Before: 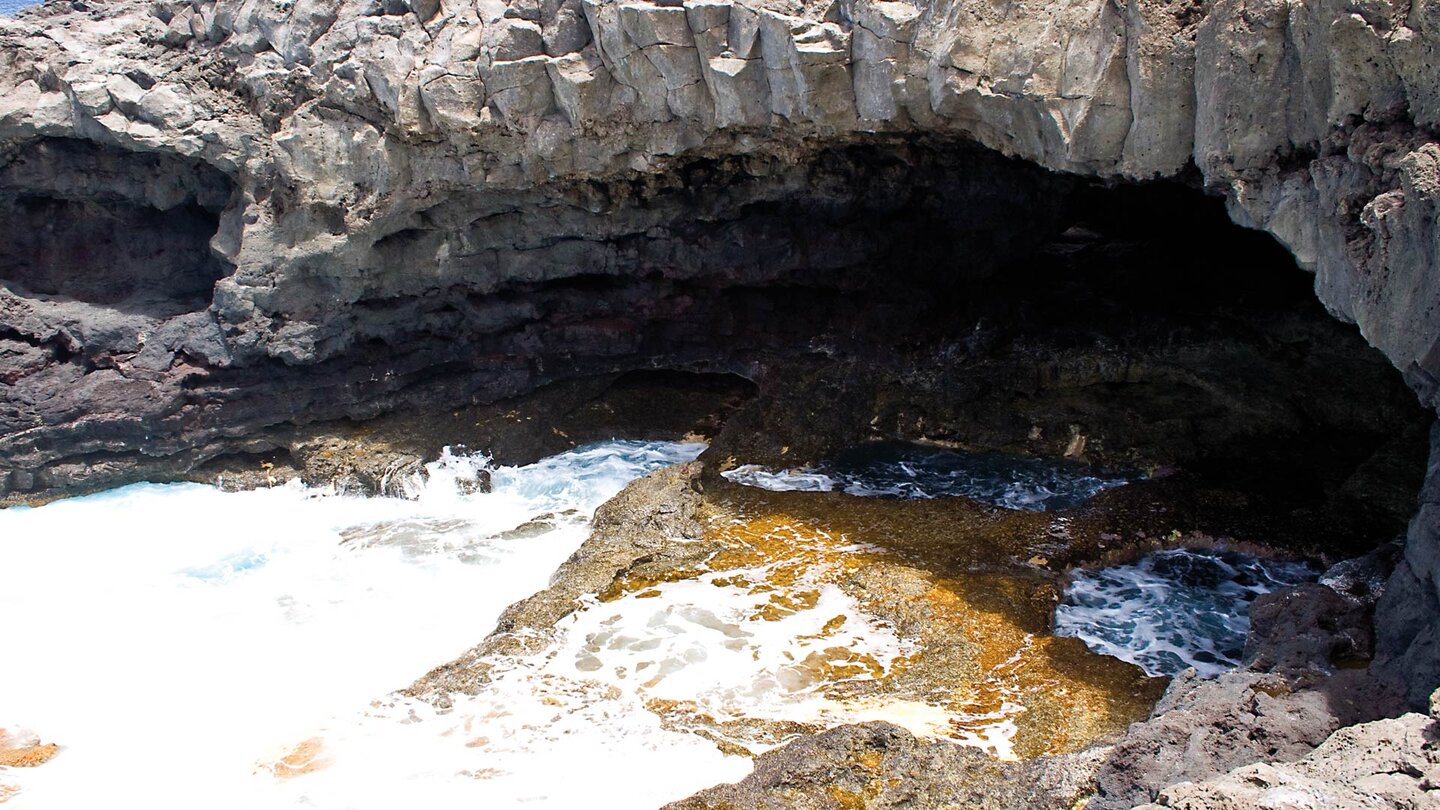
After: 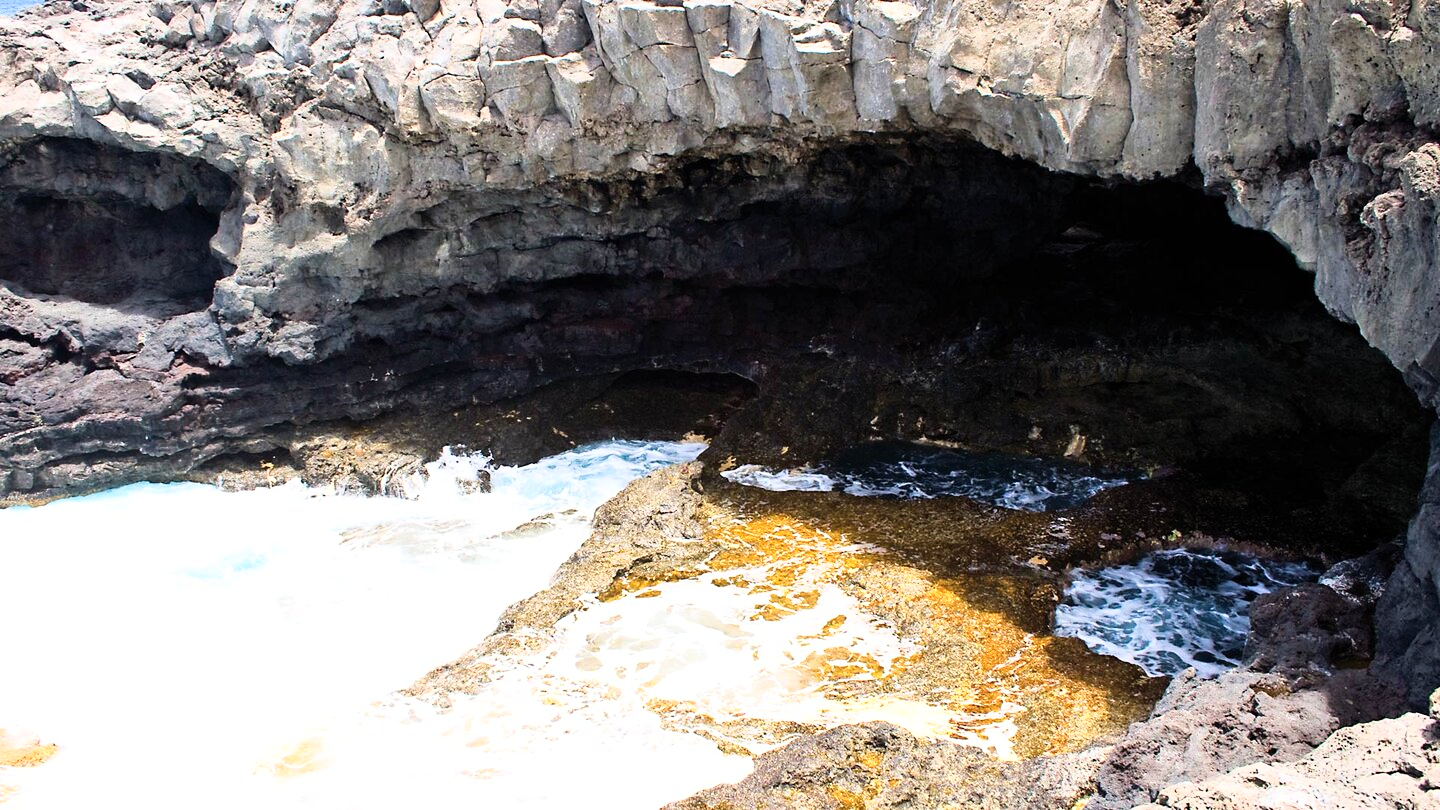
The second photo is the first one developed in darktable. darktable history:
base curve: curves: ch0 [(0, 0) (0.028, 0.03) (0.121, 0.232) (0.46, 0.748) (0.859, 0.968) (1, 1)], preserve colors average RGB
haze removal: compatibility mode true, adaptive false
